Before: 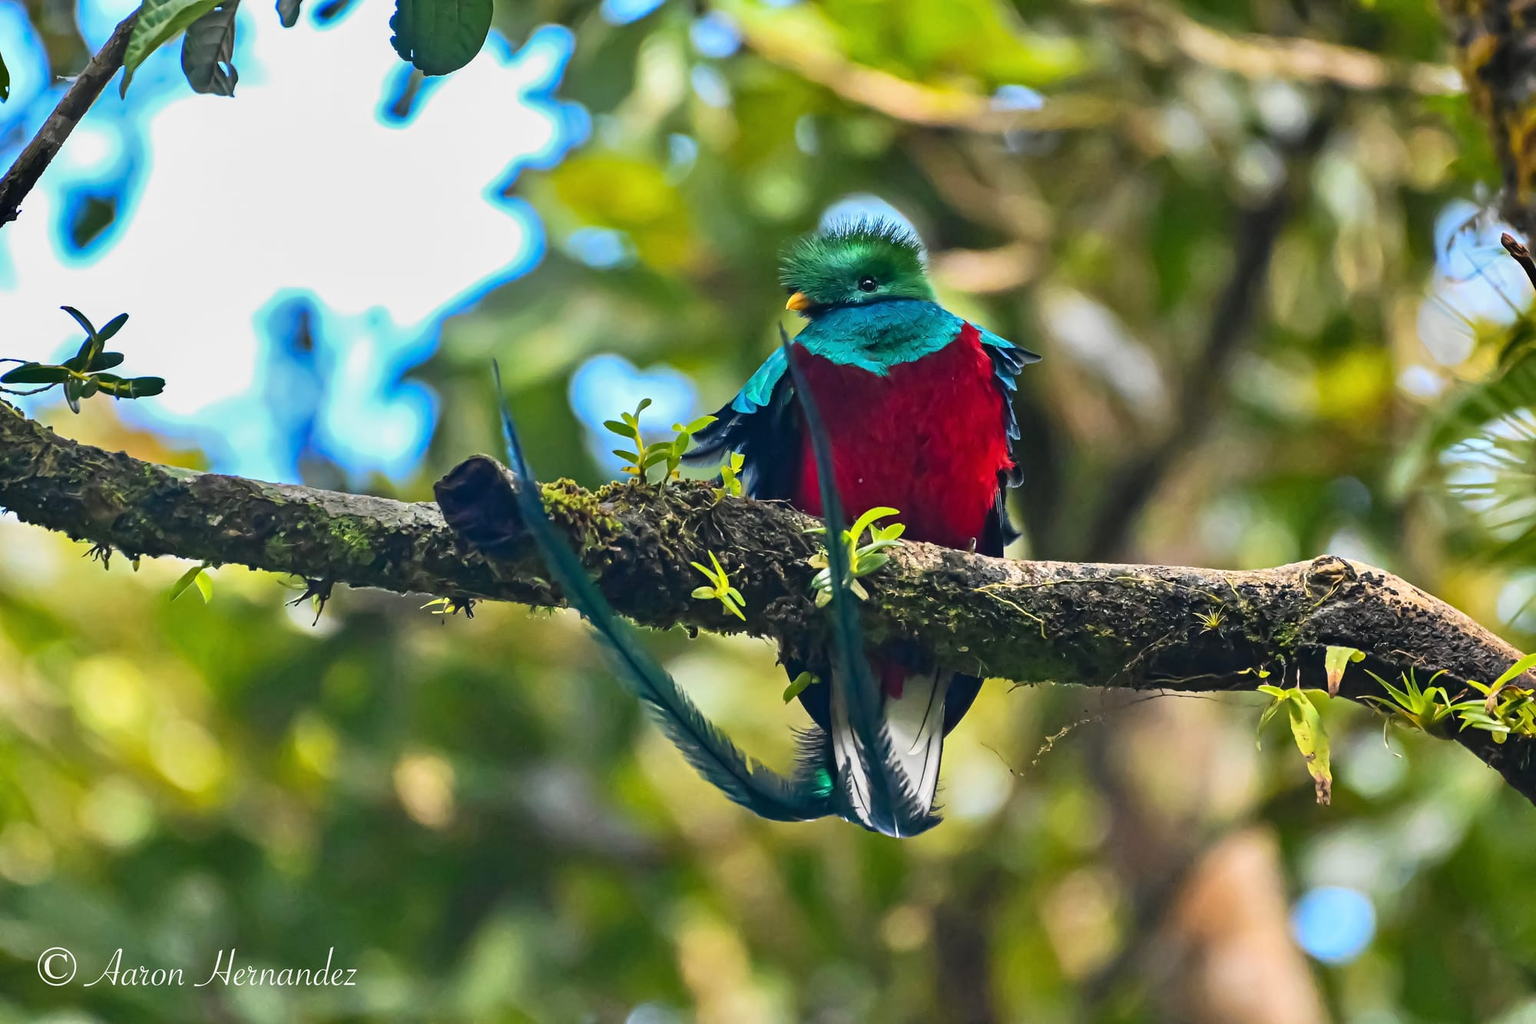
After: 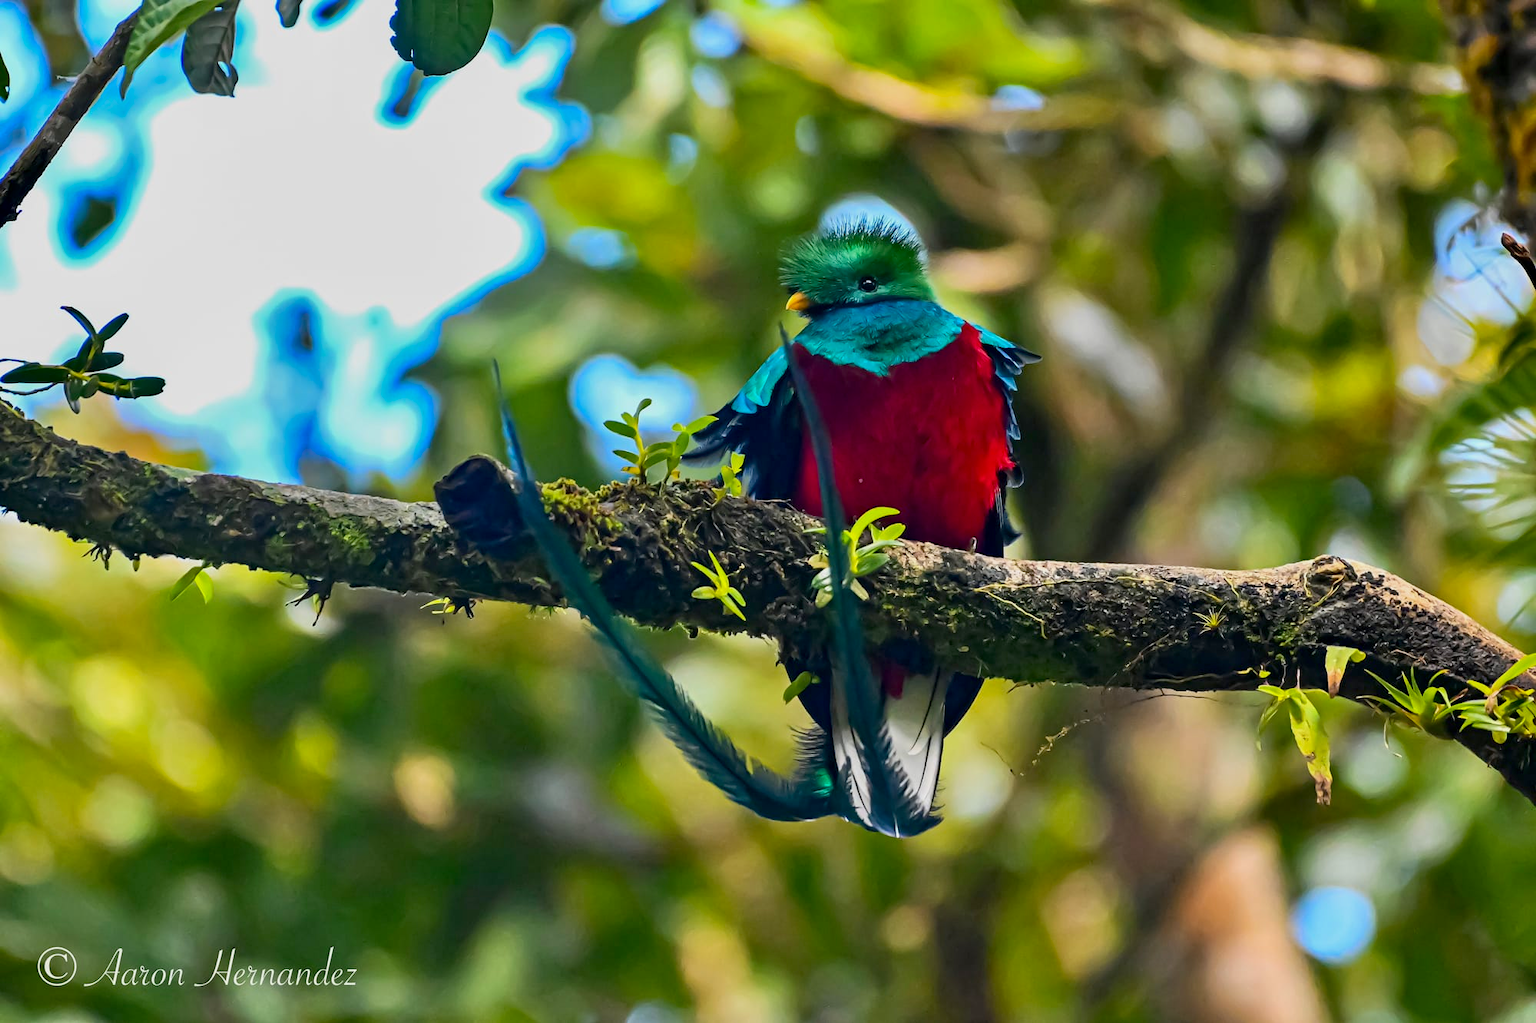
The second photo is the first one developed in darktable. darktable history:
contrast brightness saturation: contrast 0.041, saturation 0.156
exposure: black level correction 0.006, exposure -0.22 EV, compensate highlight preservation false
